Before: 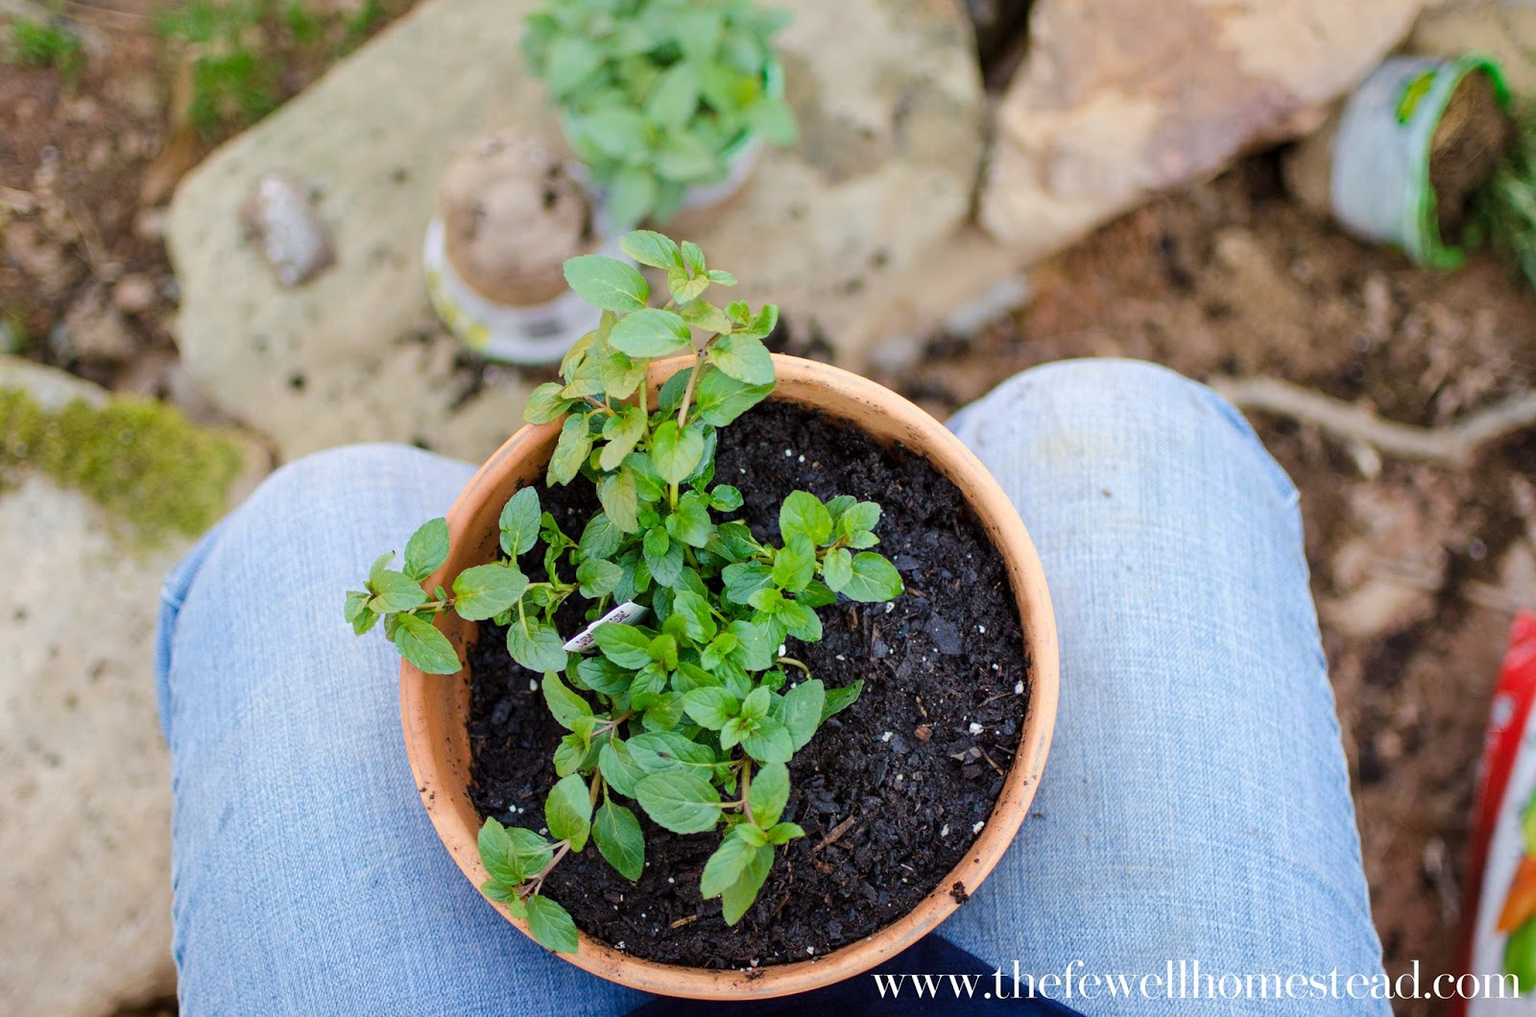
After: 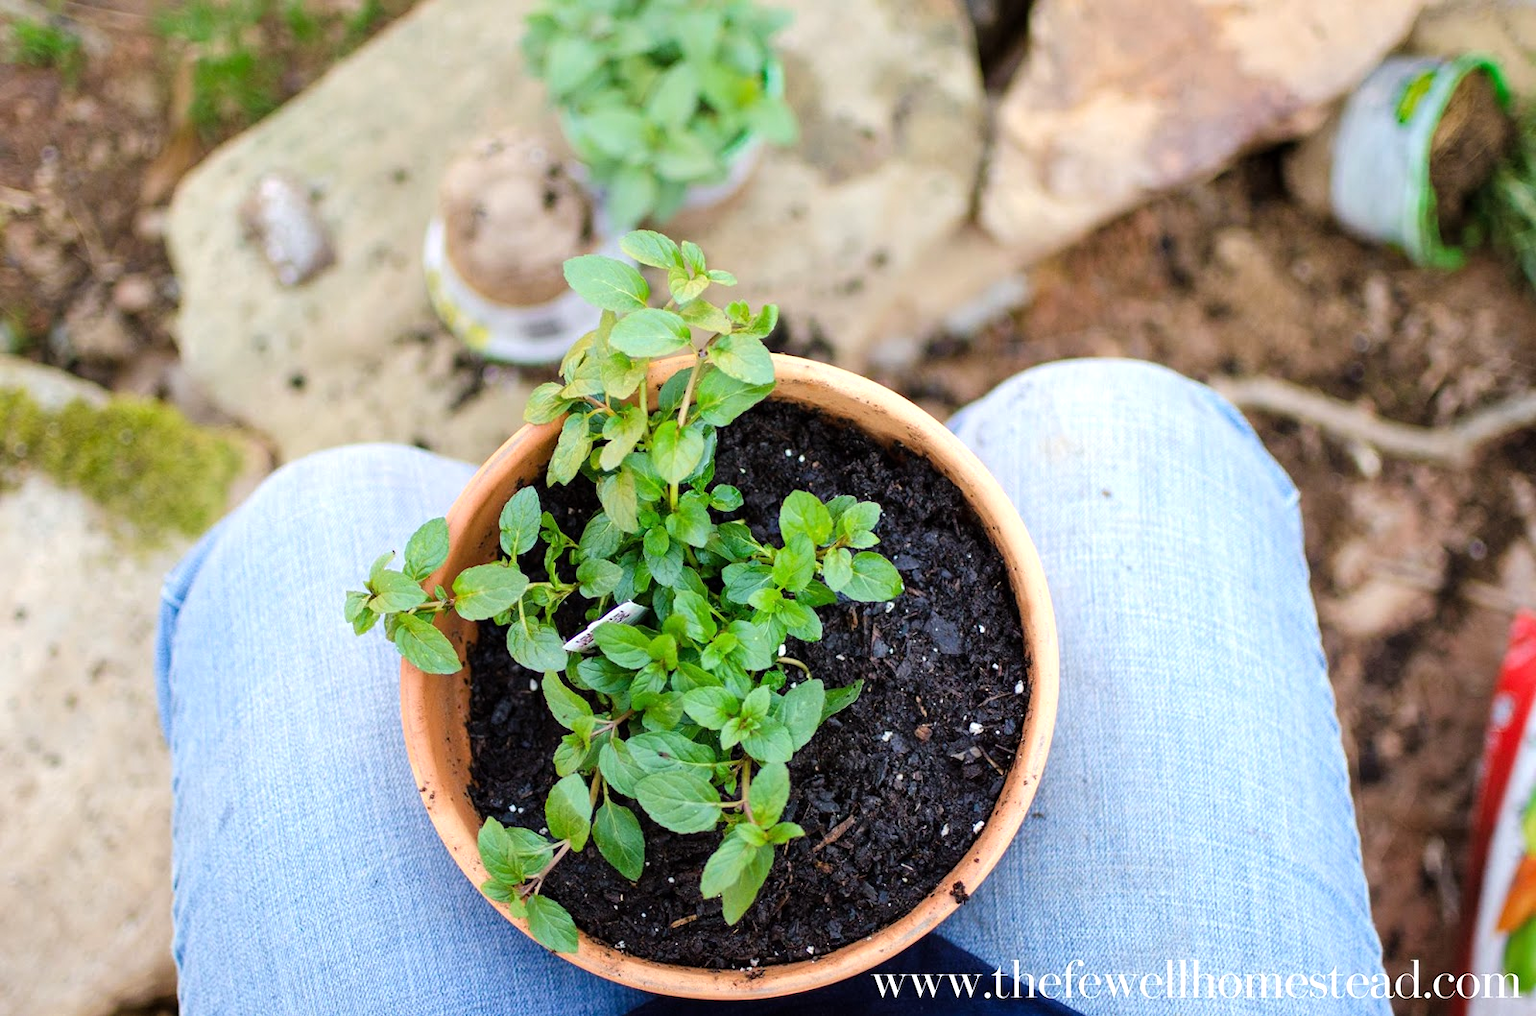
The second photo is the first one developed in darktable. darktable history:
tone equalizer: -8 EV -0.385 EV, -7 EV -0.418 EV, -6 EV -0.351 EV, -5 EV -0.238 EV, -3 EV 0.244 EV, -2 EV 0.329 EV, -1 EV 0.396 EV, +0 EV 0.406 EV
